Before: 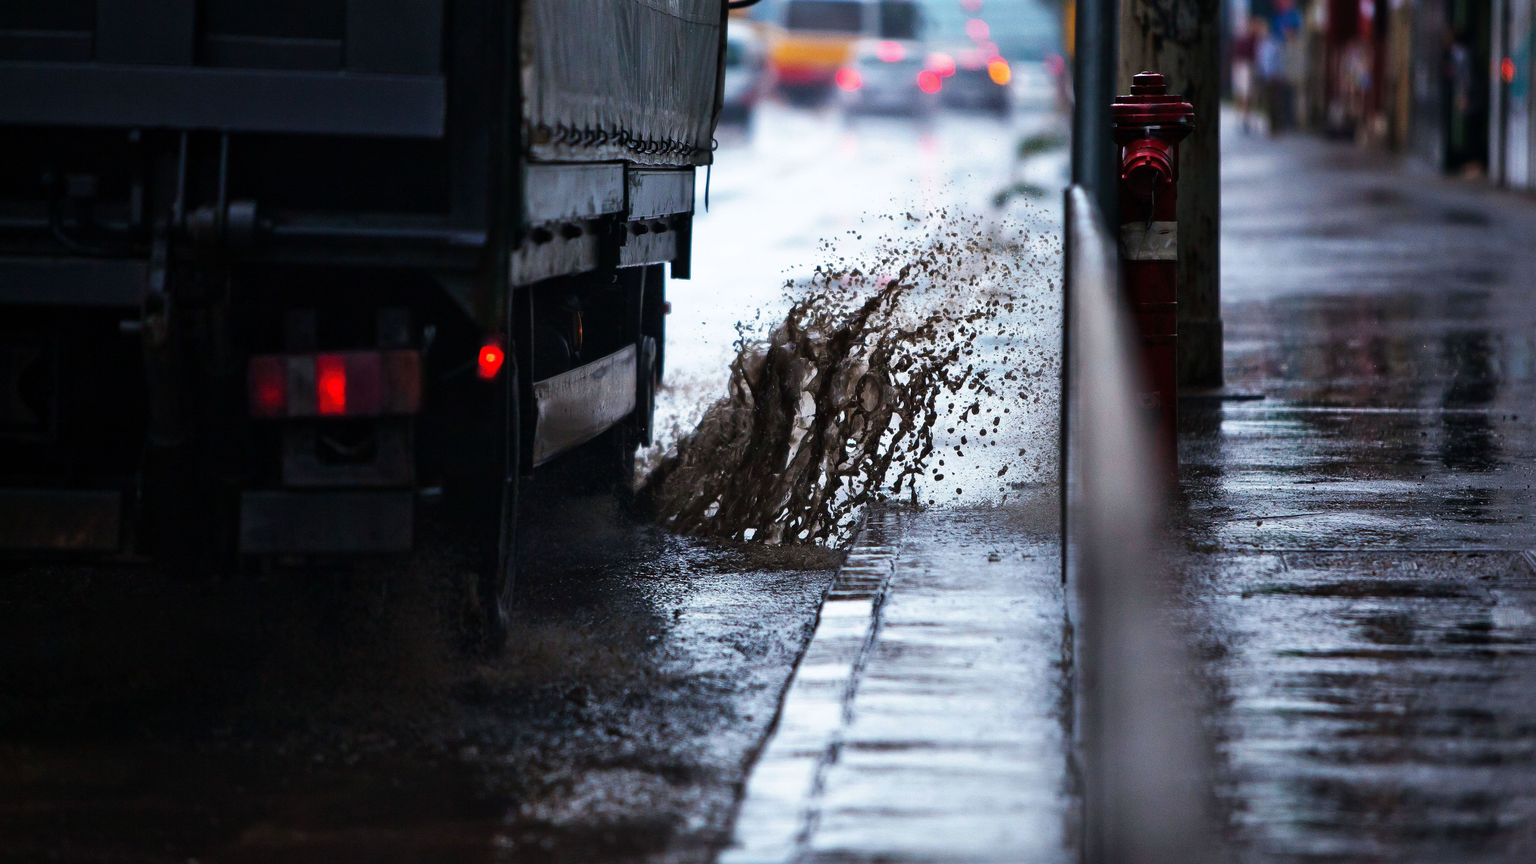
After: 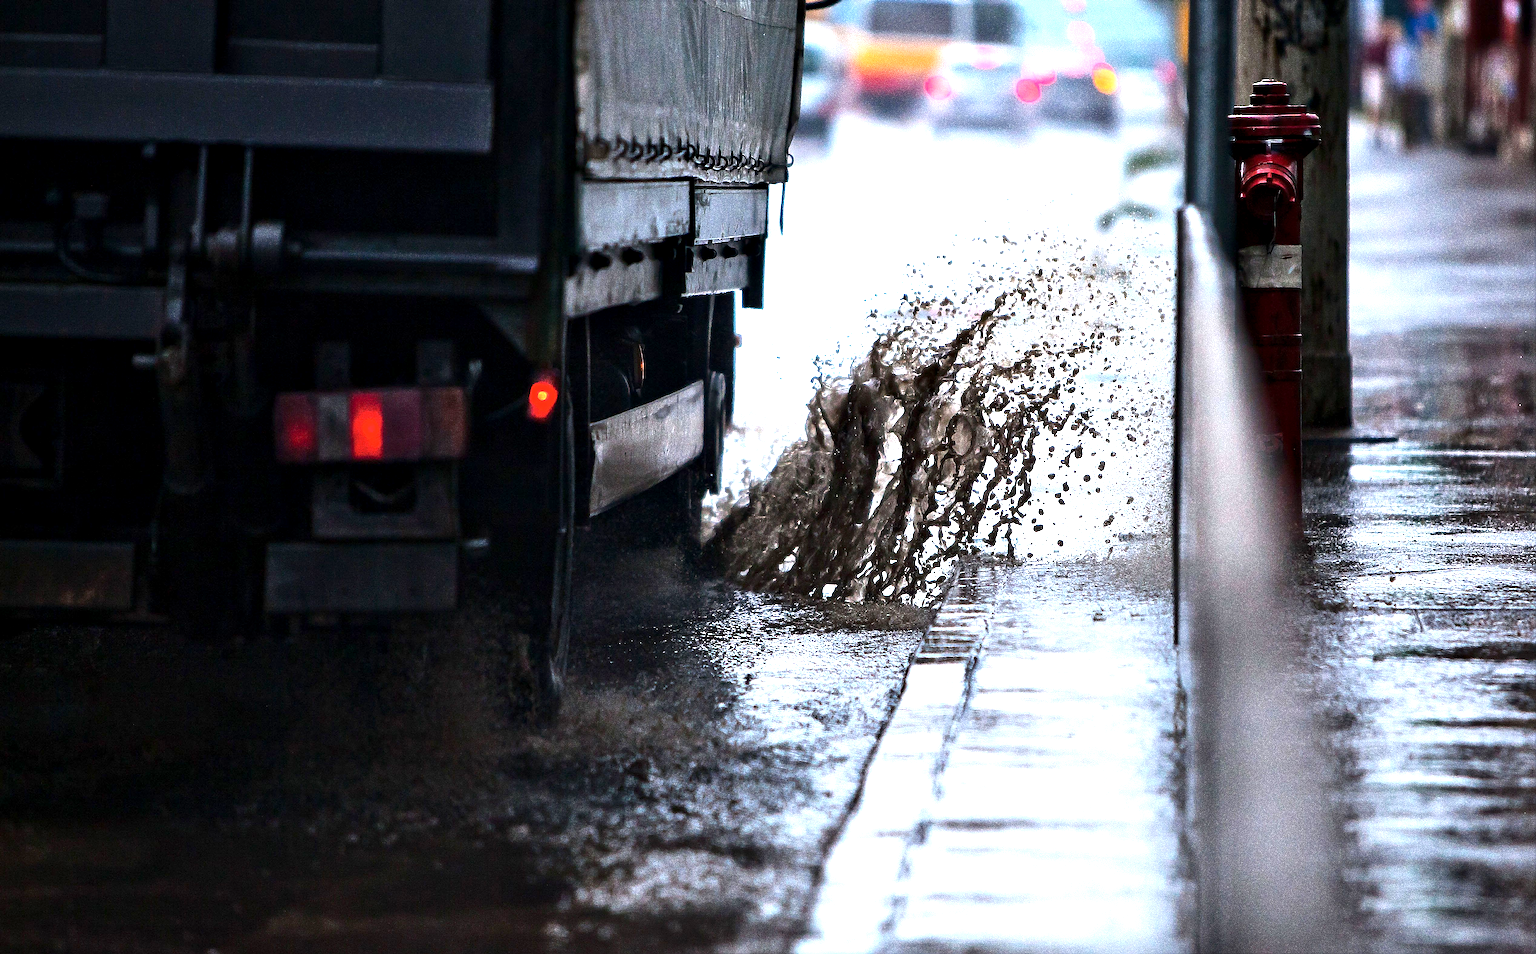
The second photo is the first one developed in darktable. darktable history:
crop: right 9.523%, bottom 0.036%
sharpen: on, module defaults
contrast equalizer: y [[0.528 ×6], [0.514 ×6], [0.362 ×6], [0 ×6], [0 ×6]]
exposure: black level correction 0.001, exposure 0.962 EV, compensate highlight preservation false
